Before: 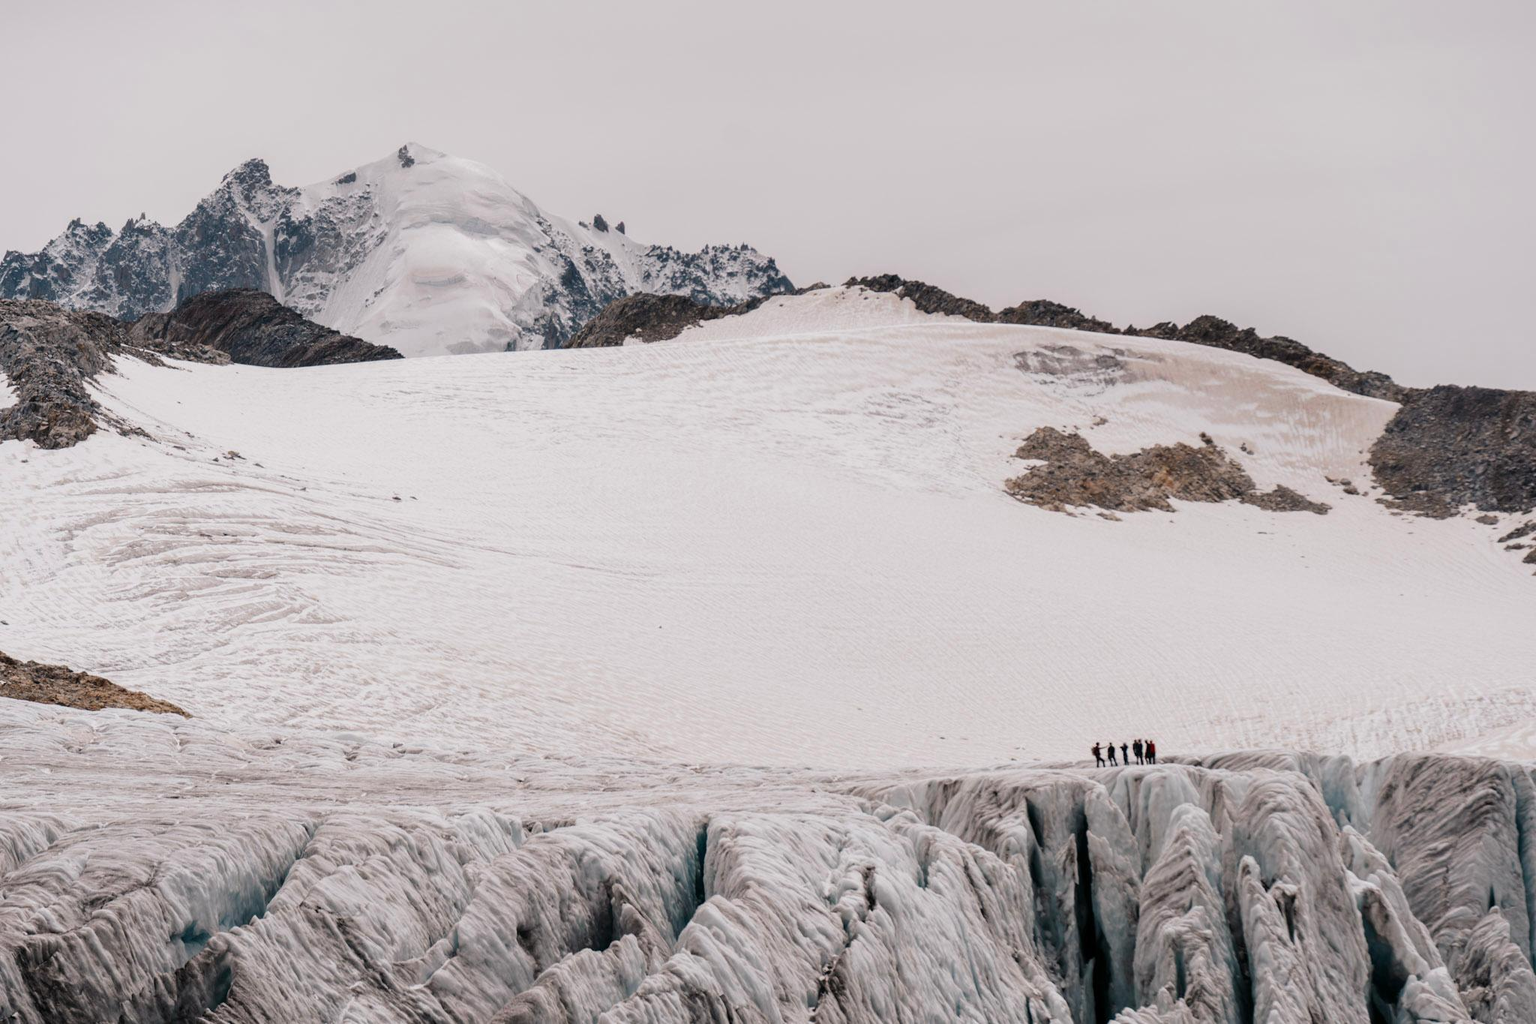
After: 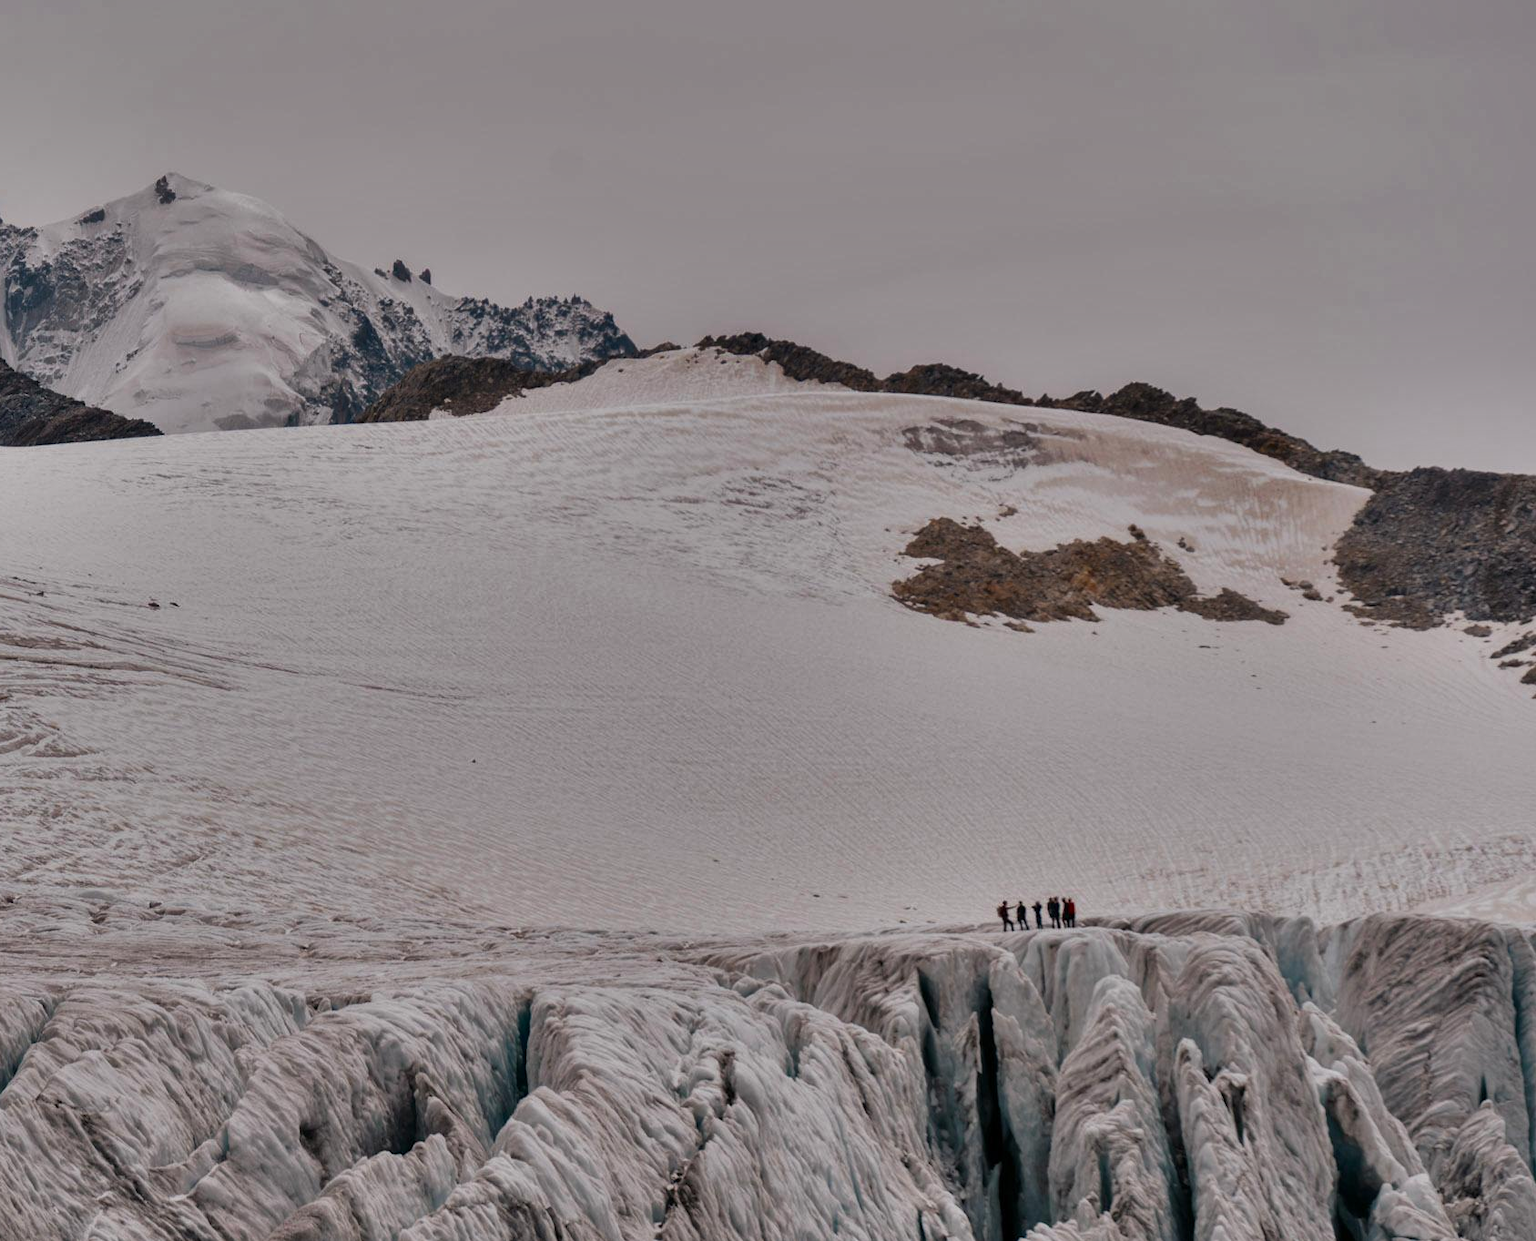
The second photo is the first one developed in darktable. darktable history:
crop: left 17.579%, bottom 0.022%
shadows and highlights: shadows 79.4, white point adjustment -8.89, highlights -61.21, highlights color adjustment 77.71%, soften with gaussian
